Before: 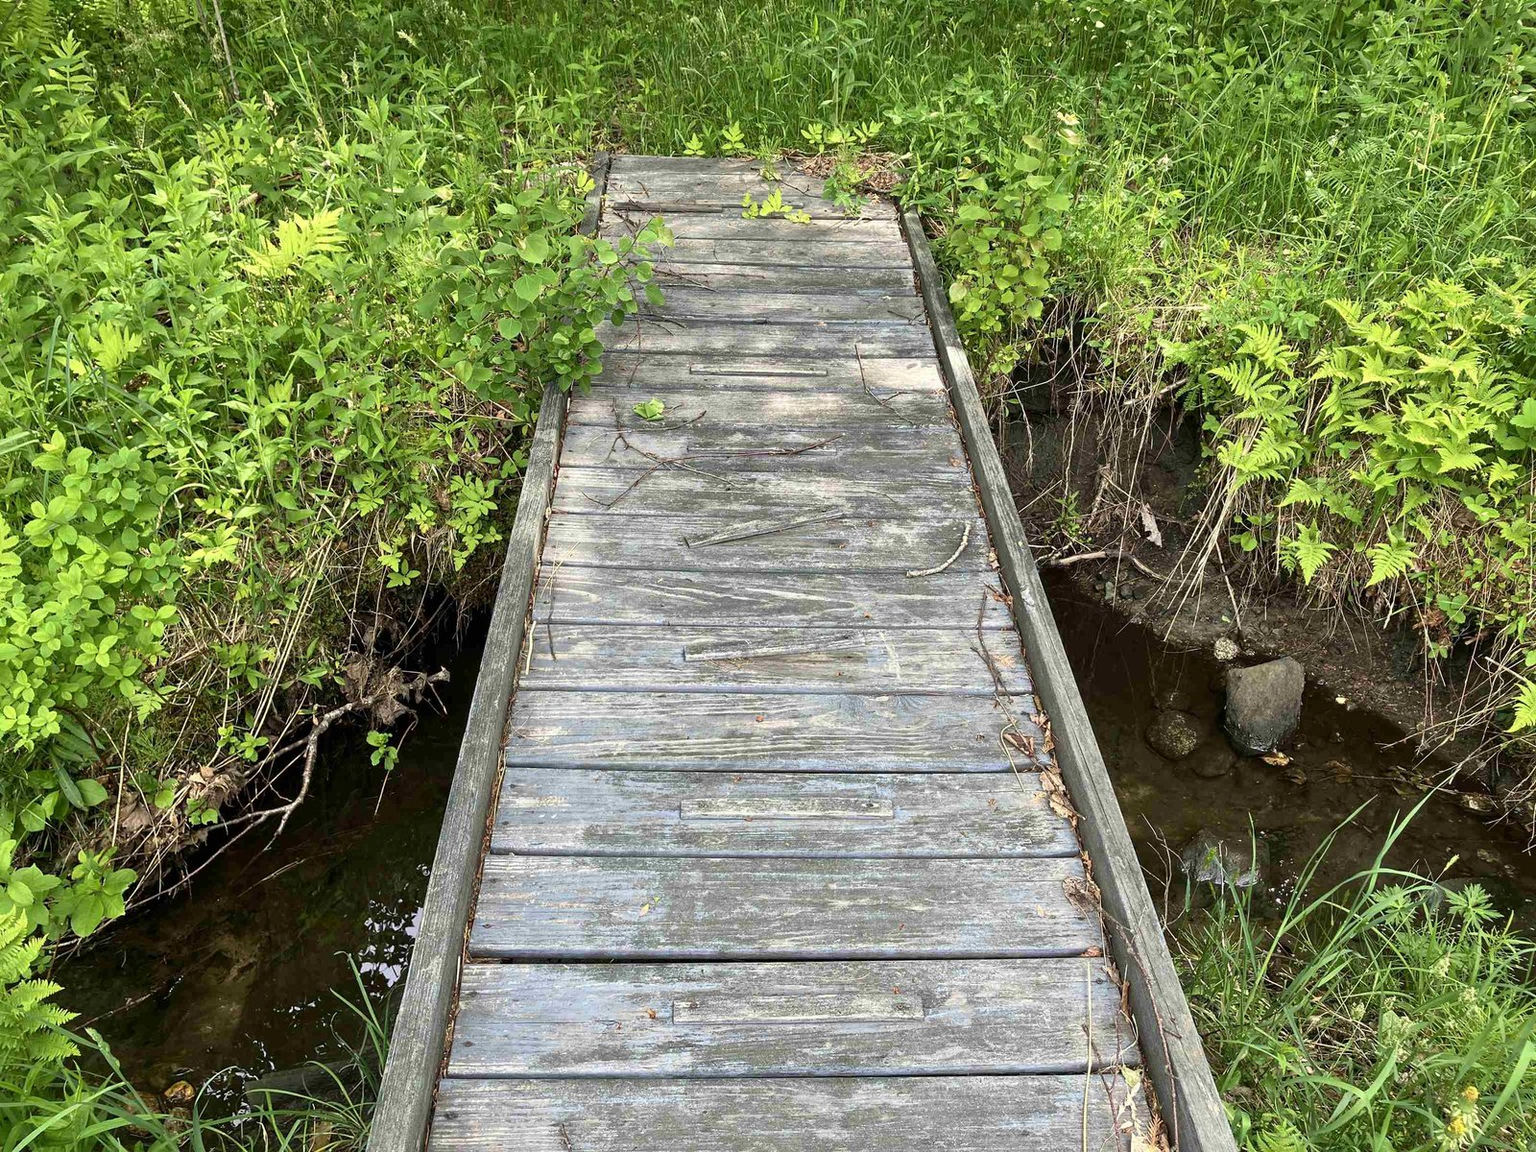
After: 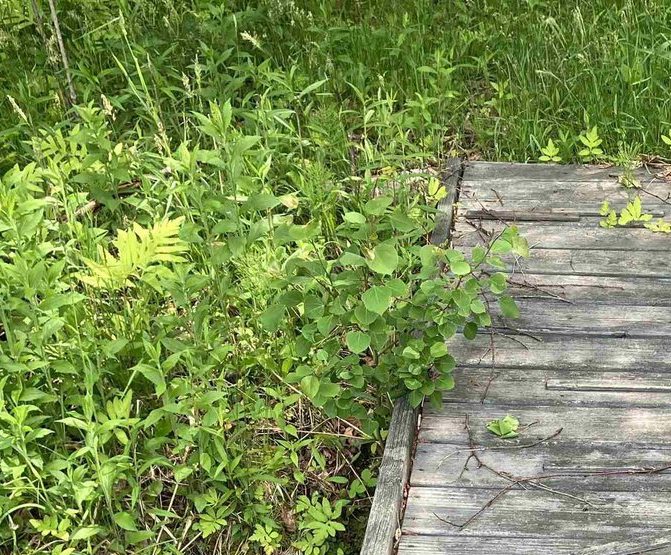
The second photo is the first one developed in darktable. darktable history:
crop and rotate: left 10.817%, top 0.062%, right 47.194%, bottom 53.626%
color correction: saturation 0.8
